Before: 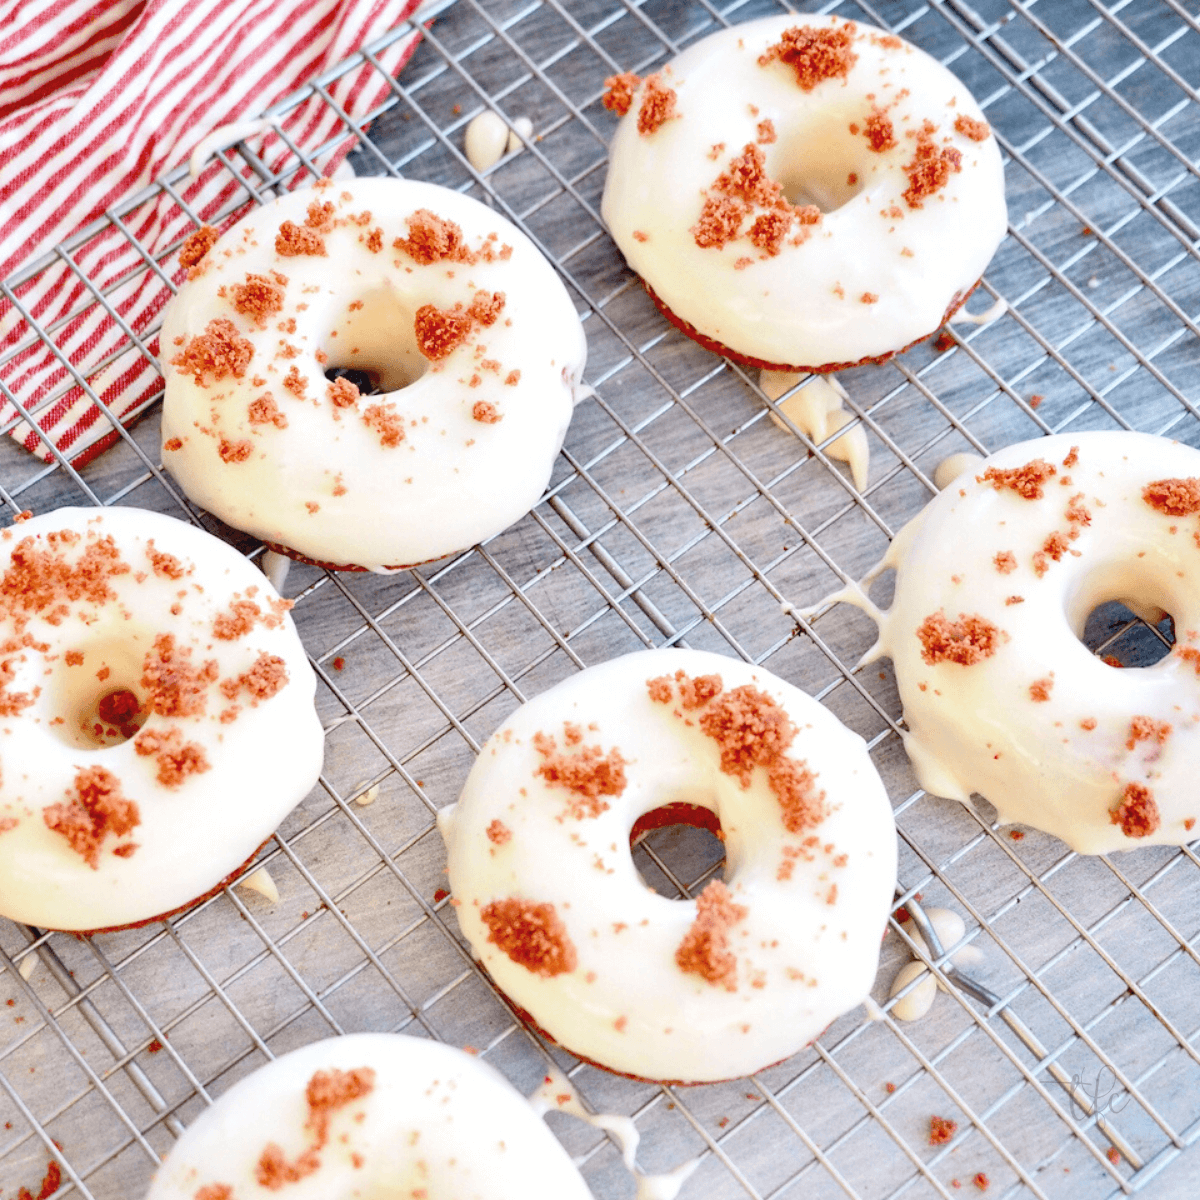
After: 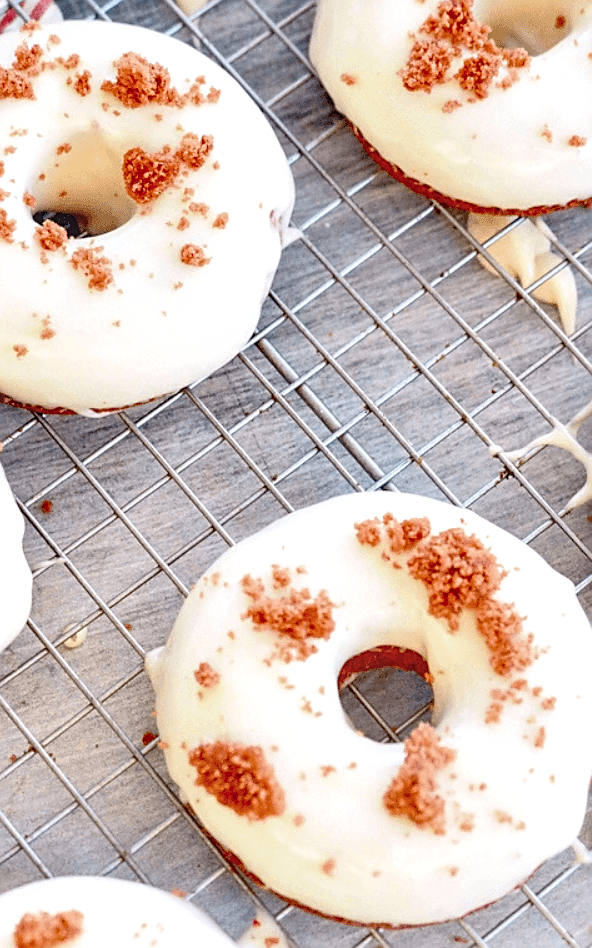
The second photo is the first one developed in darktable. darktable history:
local contrast: on, module defaults
sharpen: on, module defaults
crop and rotate: angle 0.012°, left 24.365%, top 13.094%, right 26.232%, bottom 7.855%
